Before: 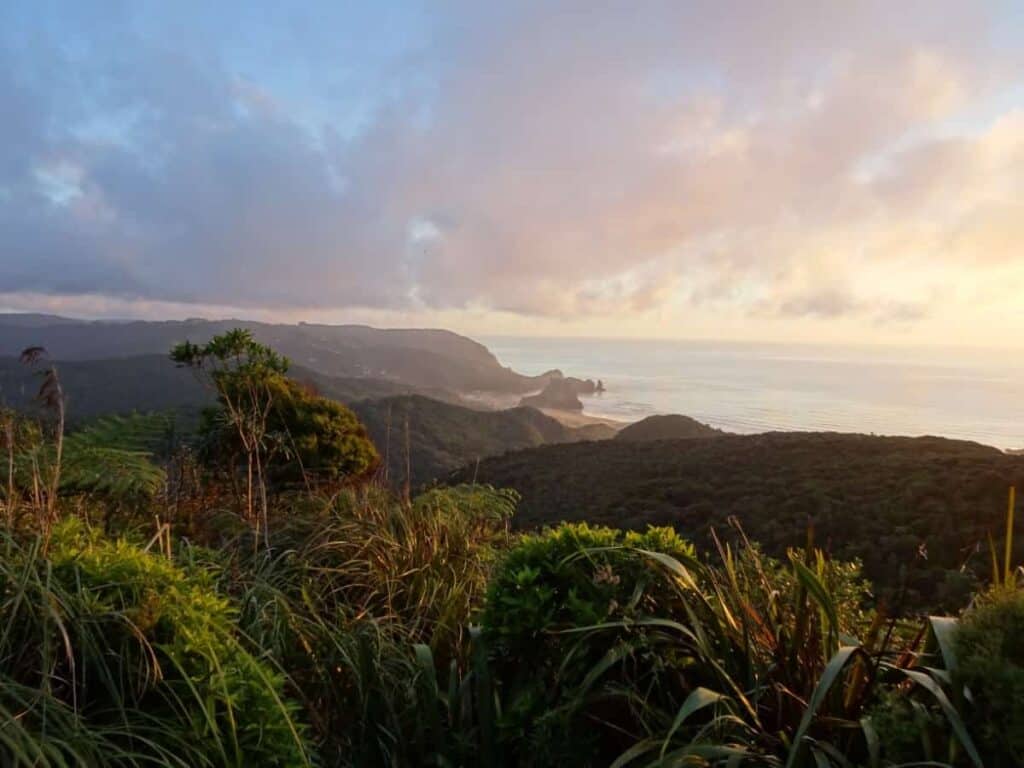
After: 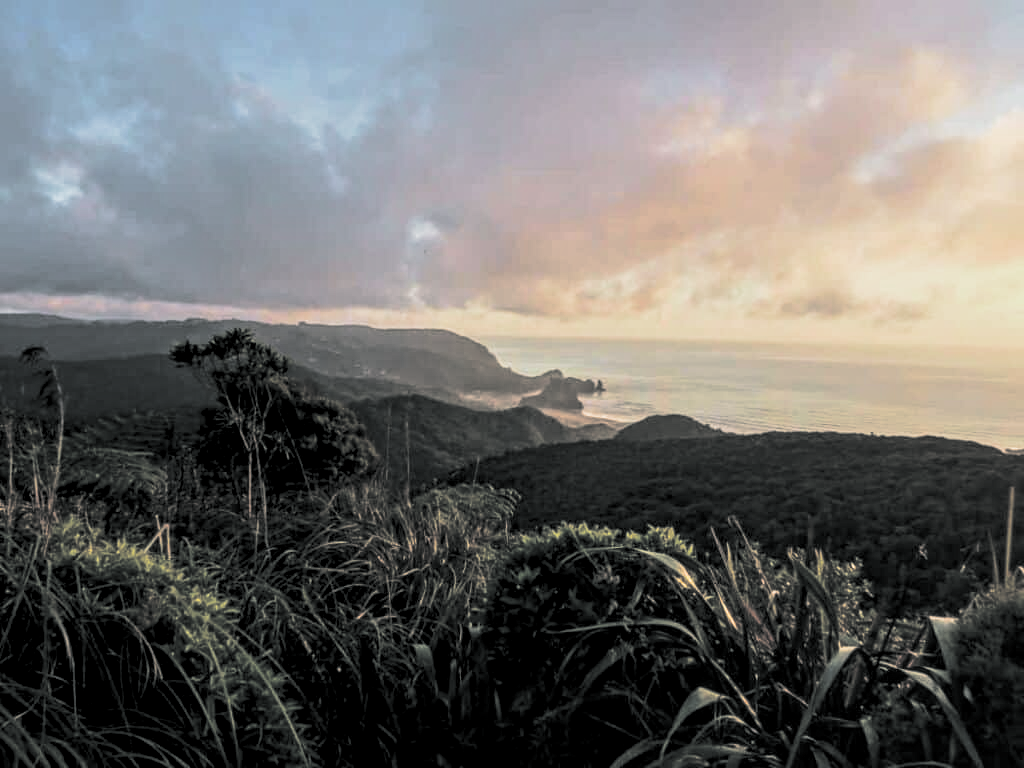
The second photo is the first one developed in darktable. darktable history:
split-toning: shadows › hue 190.8°, shadows › saturation 0.05, highlights › hue 54°, highlights › saturation 0.05, compress 0%
tone curve: curves: ch0 [(0, 0.014) (0.036, 0.047) (0.15, 0.156) (0.27, 0.258) (0.511, 0.506) (0.761, 0.741) (1, 0.919)]; ch1 [(0, 0) (0.179, 0.173) (0.322, 0.32) (0.429, 0.431) (0.502, 0.5) (0.519, 0.522) (0.562, 0.575) (0.631, 0.65) (0.72, 0.692) (1, 1)]; ch2 [(0, 0) (0.29, 0.295) (0.404, 0.436) (0.497, 0.498) (0.533, 0.556) (0.599, 0.607) (0.696, 0.707) (1, 1)], color space Lab, independent channels, preserve colors none
local contrast: highlights 0%, shadows 0%, detail 182%
